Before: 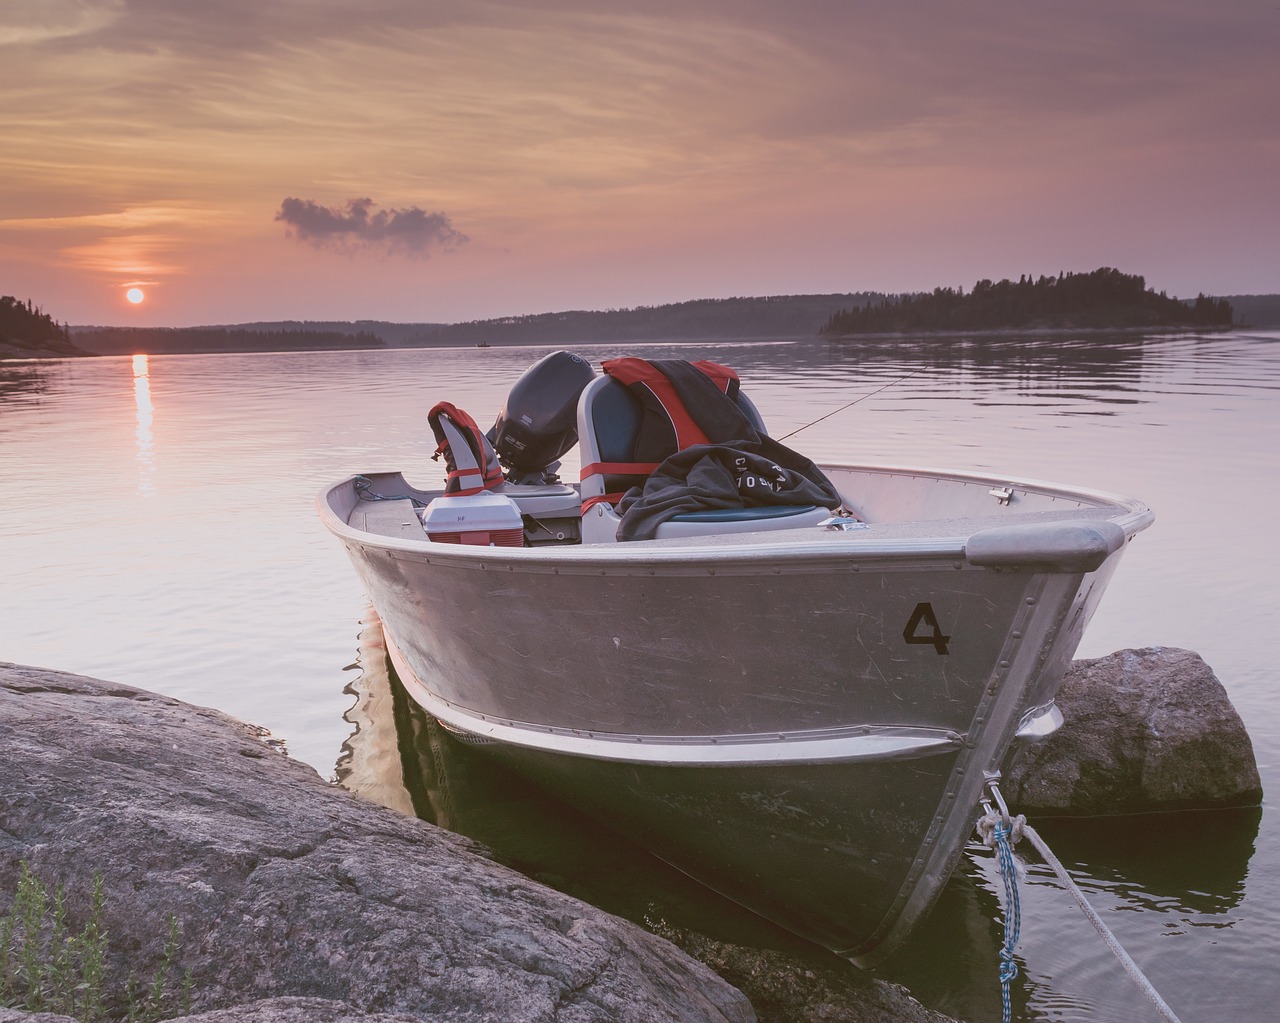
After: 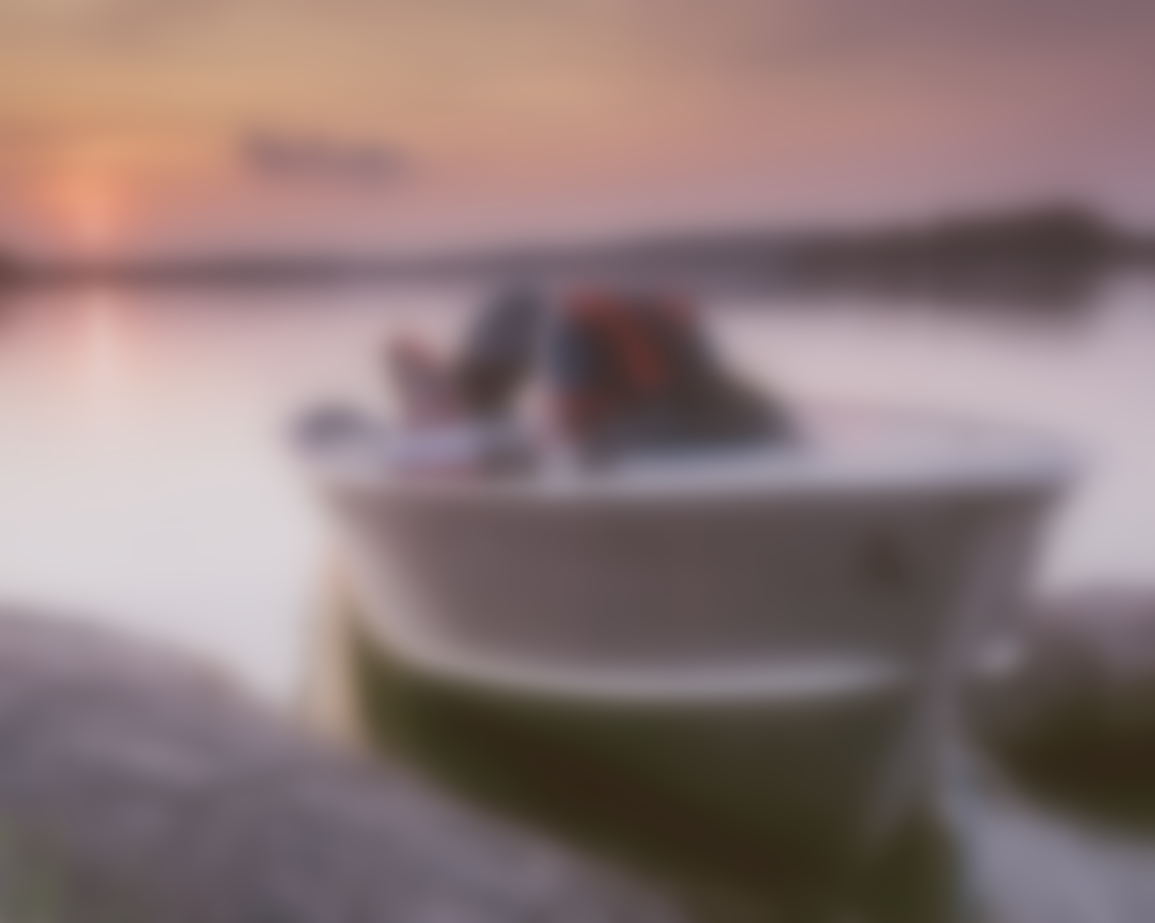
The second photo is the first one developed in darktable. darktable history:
crop: left 3.305%, top 6.436%, right 6.389%, bottom 3.258%
lowpass: radius 16, unbound 0
